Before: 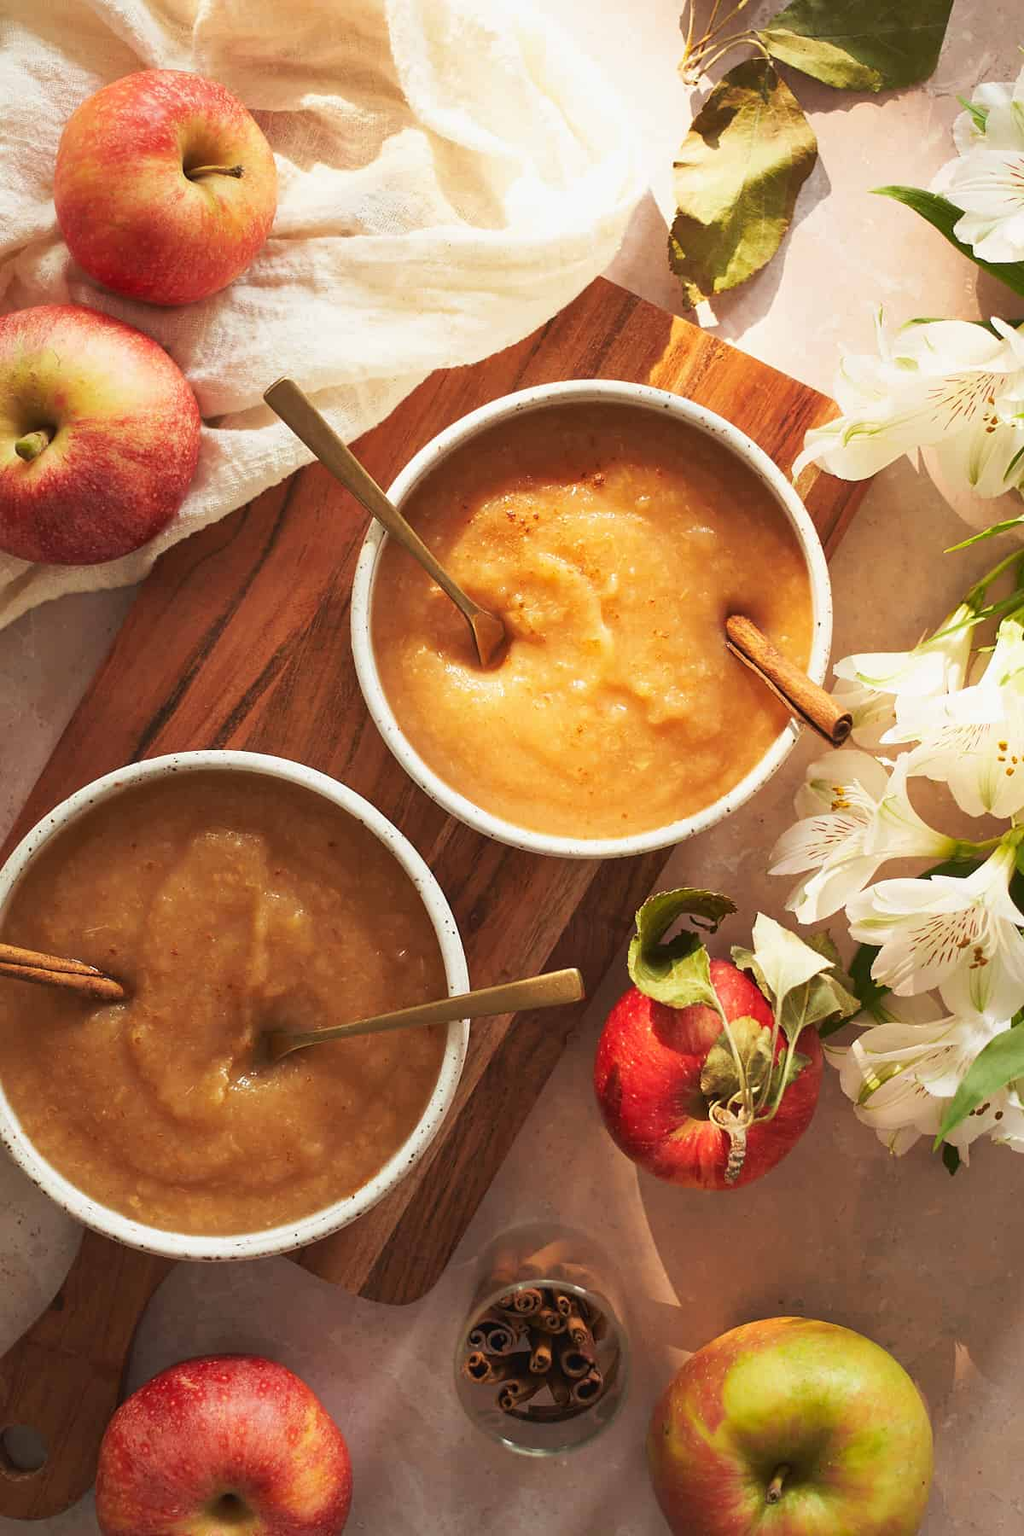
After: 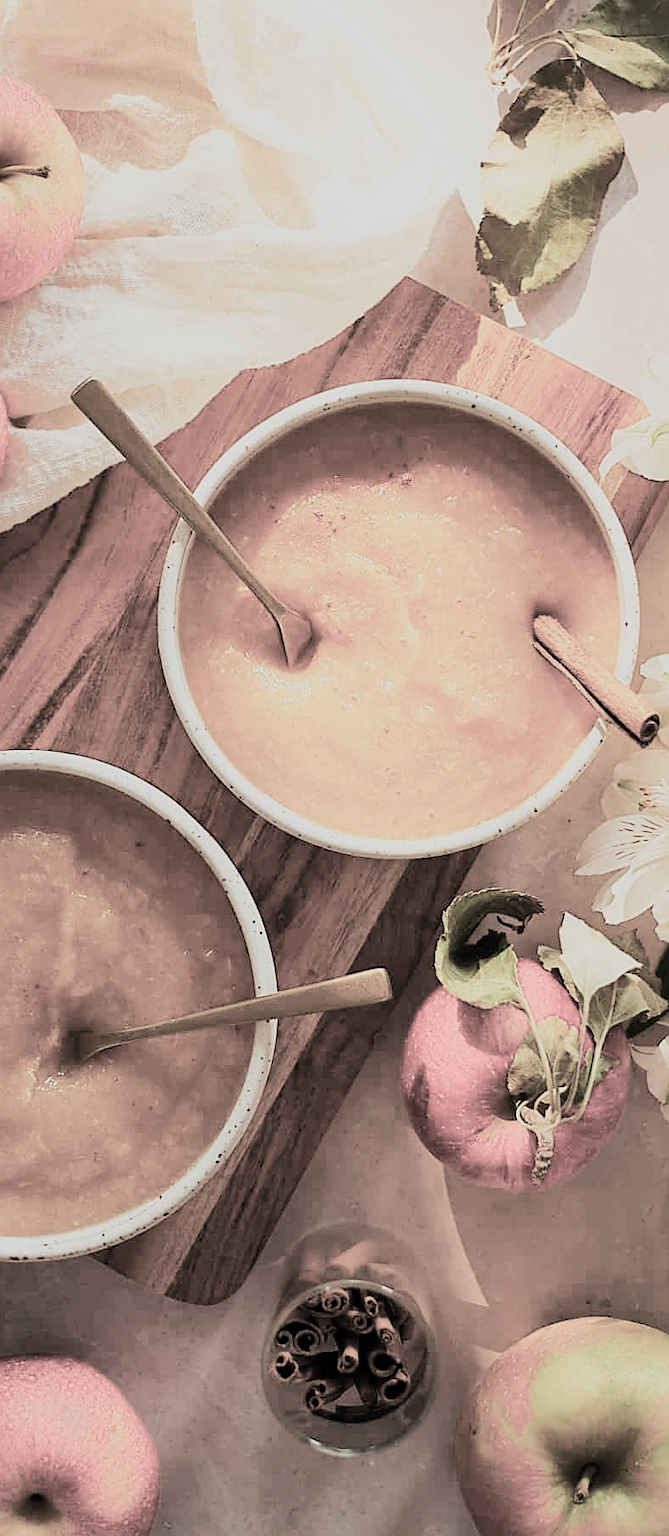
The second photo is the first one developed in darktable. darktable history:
filmic rgb: black relative exposure -5.11 EV, white relative exposure 3.97 EV, threshold 3.03 EV, hardness 2.87, contrast 1.298, highlights saturation mix -28.93%, color science v5 (2021), contrast in shadows safe, contrast in highlights safe, enable highlight reconstruction true
color balance rgb: perceptual saturation grading › global saturation 30.782%, perceptual brilliance grading › mid-tones 9.944%, perceptual brilliance grading › shadows 15.495%
sharpen: on, module defaults
crop and rotate: left 18.834%, right 15.688%
